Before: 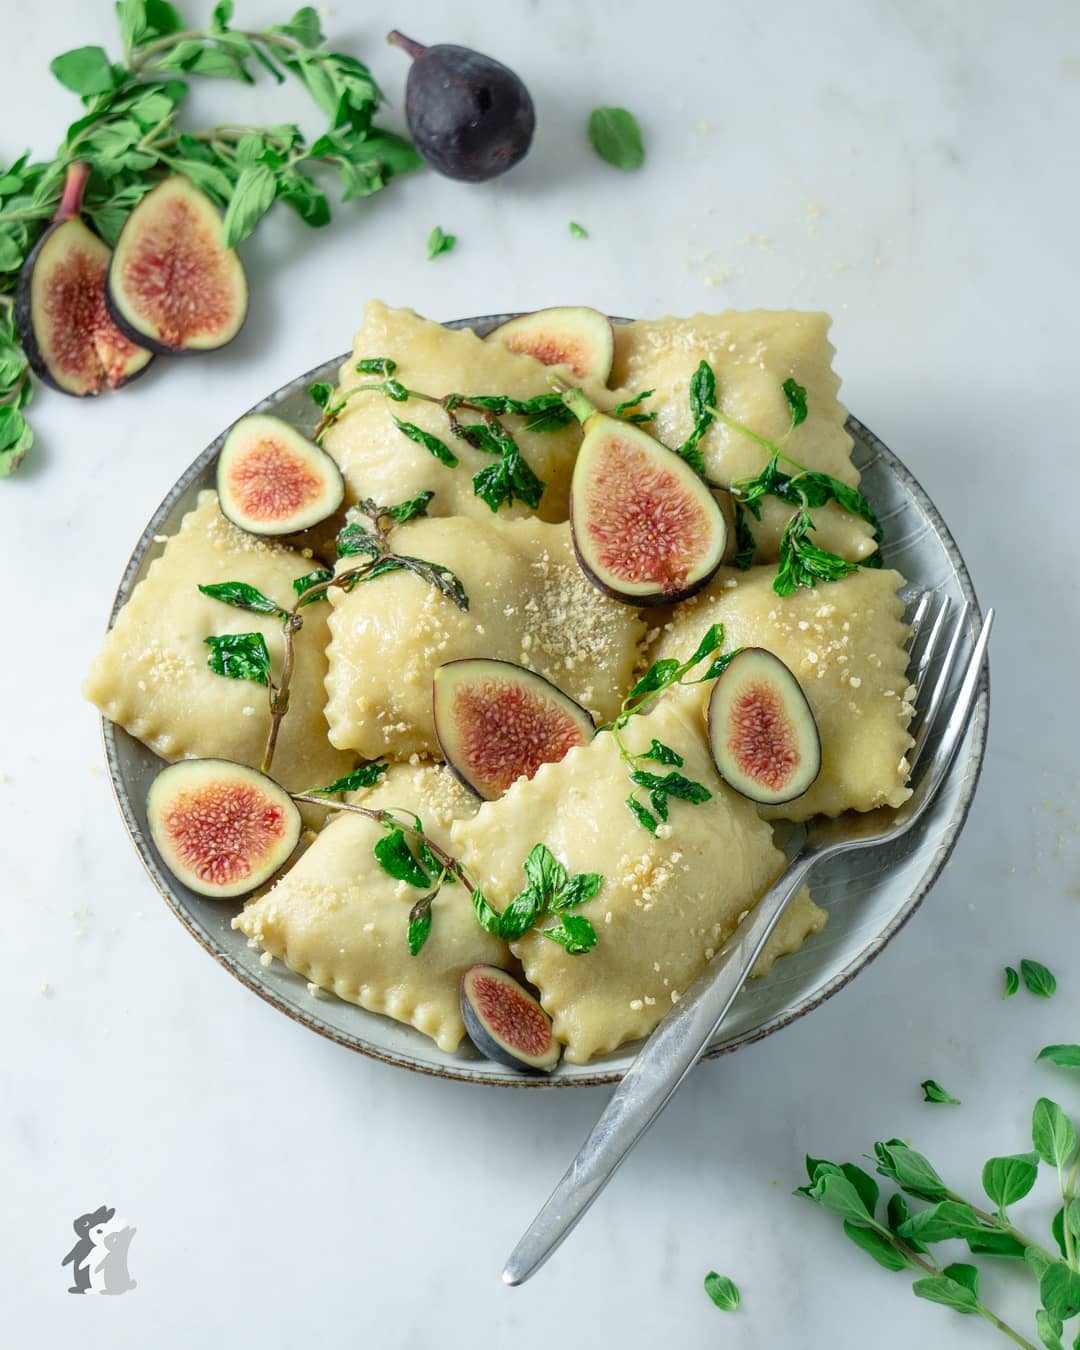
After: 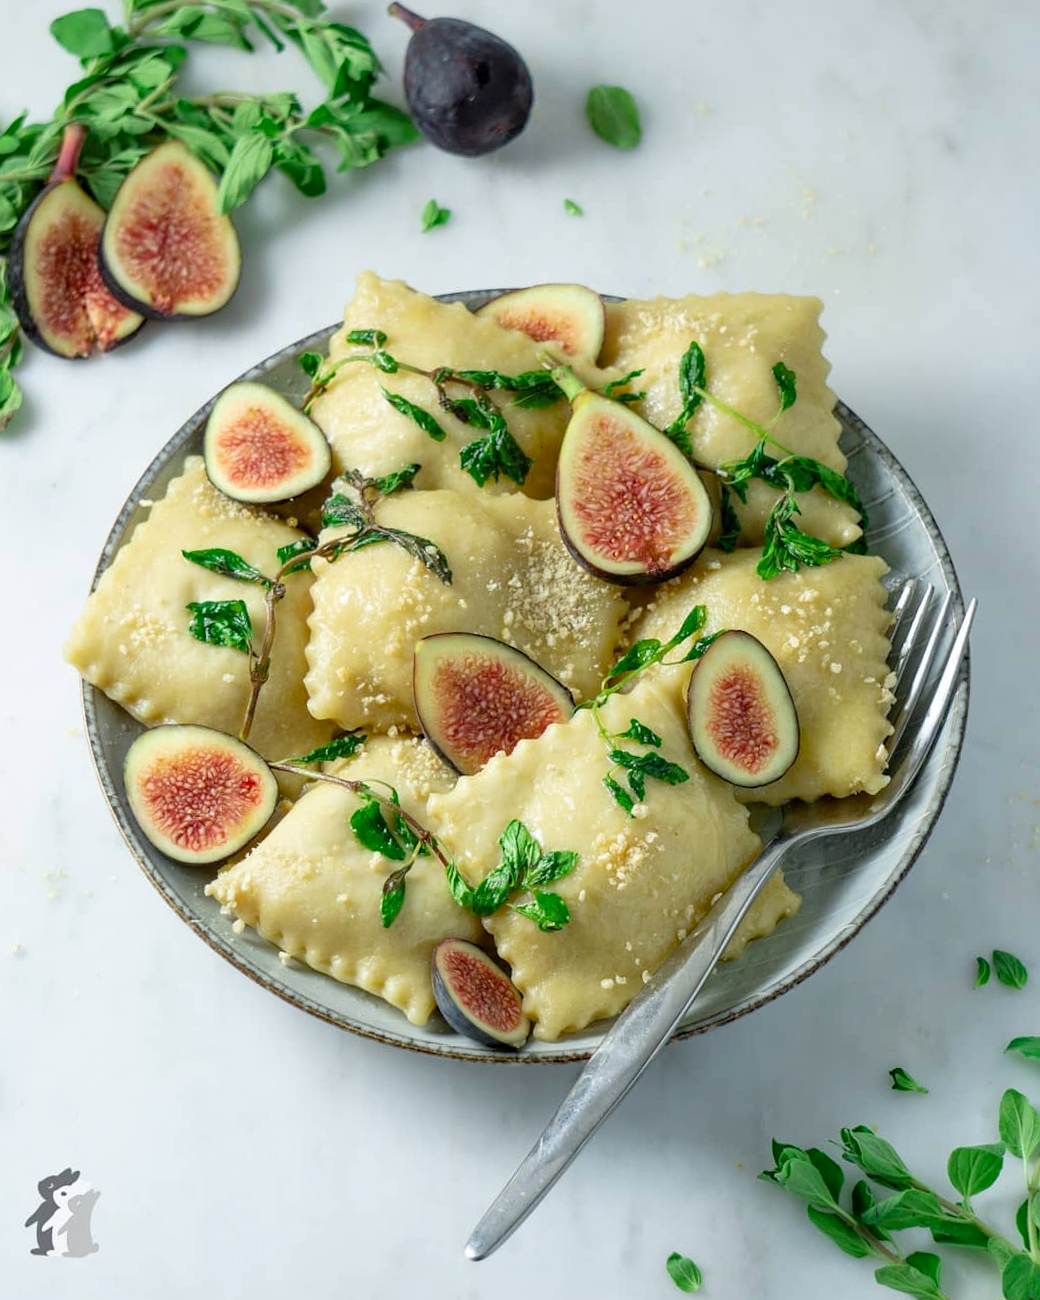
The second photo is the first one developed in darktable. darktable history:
crop and rotate: angle -1.75°
haze removal: compatibility mode true, adaptive false
